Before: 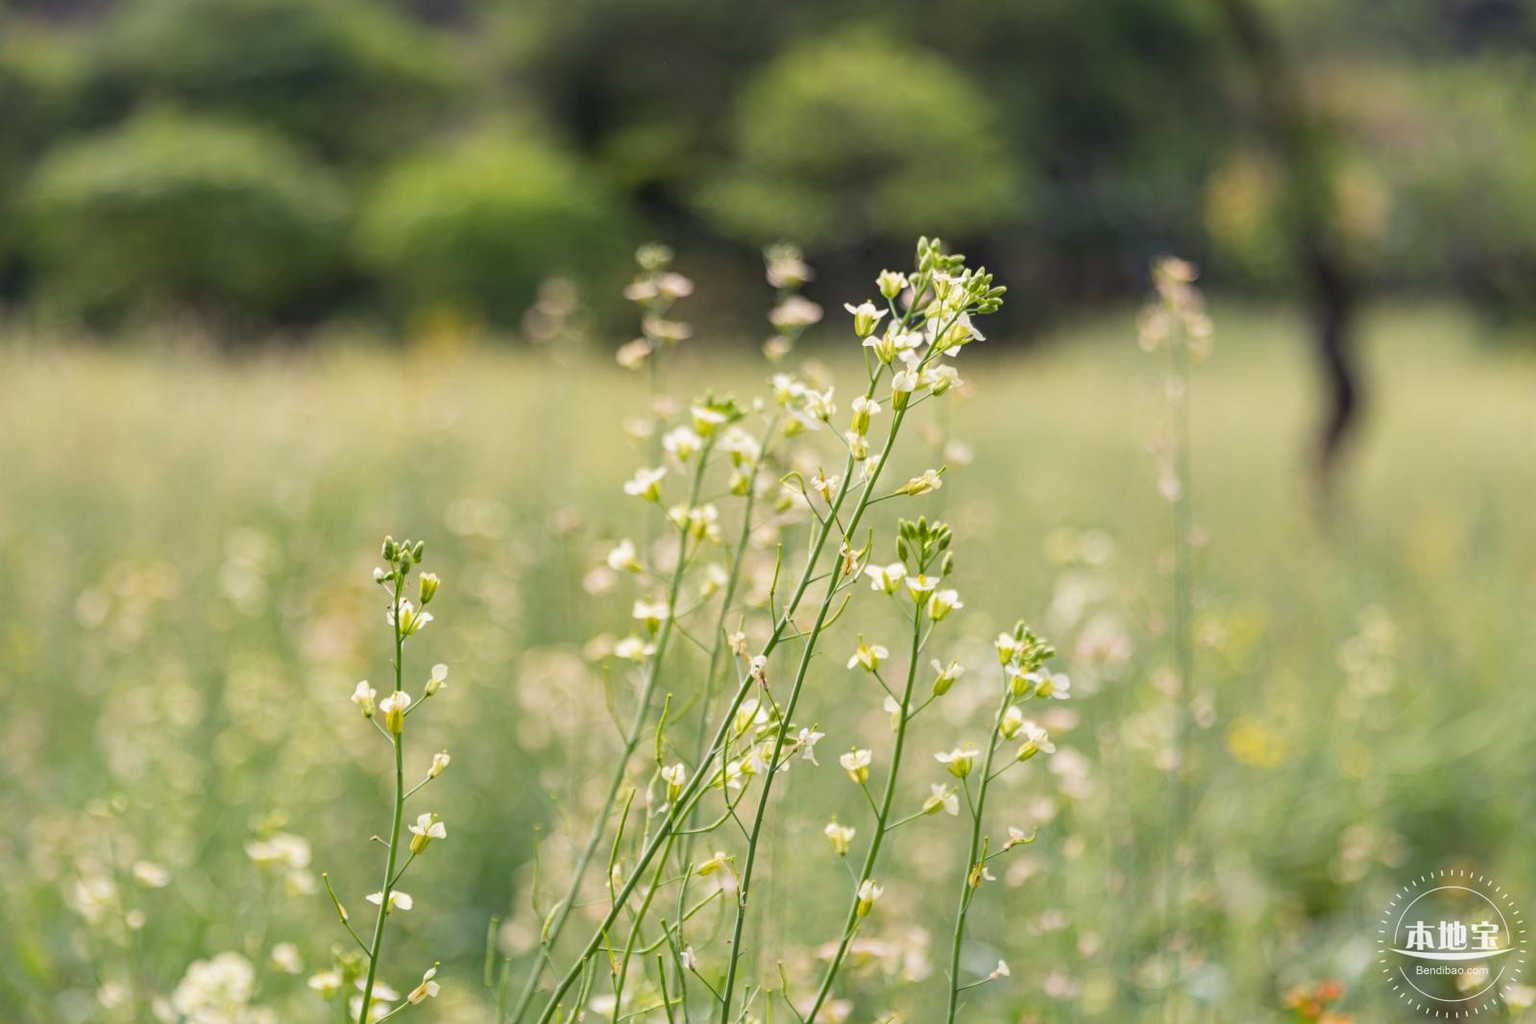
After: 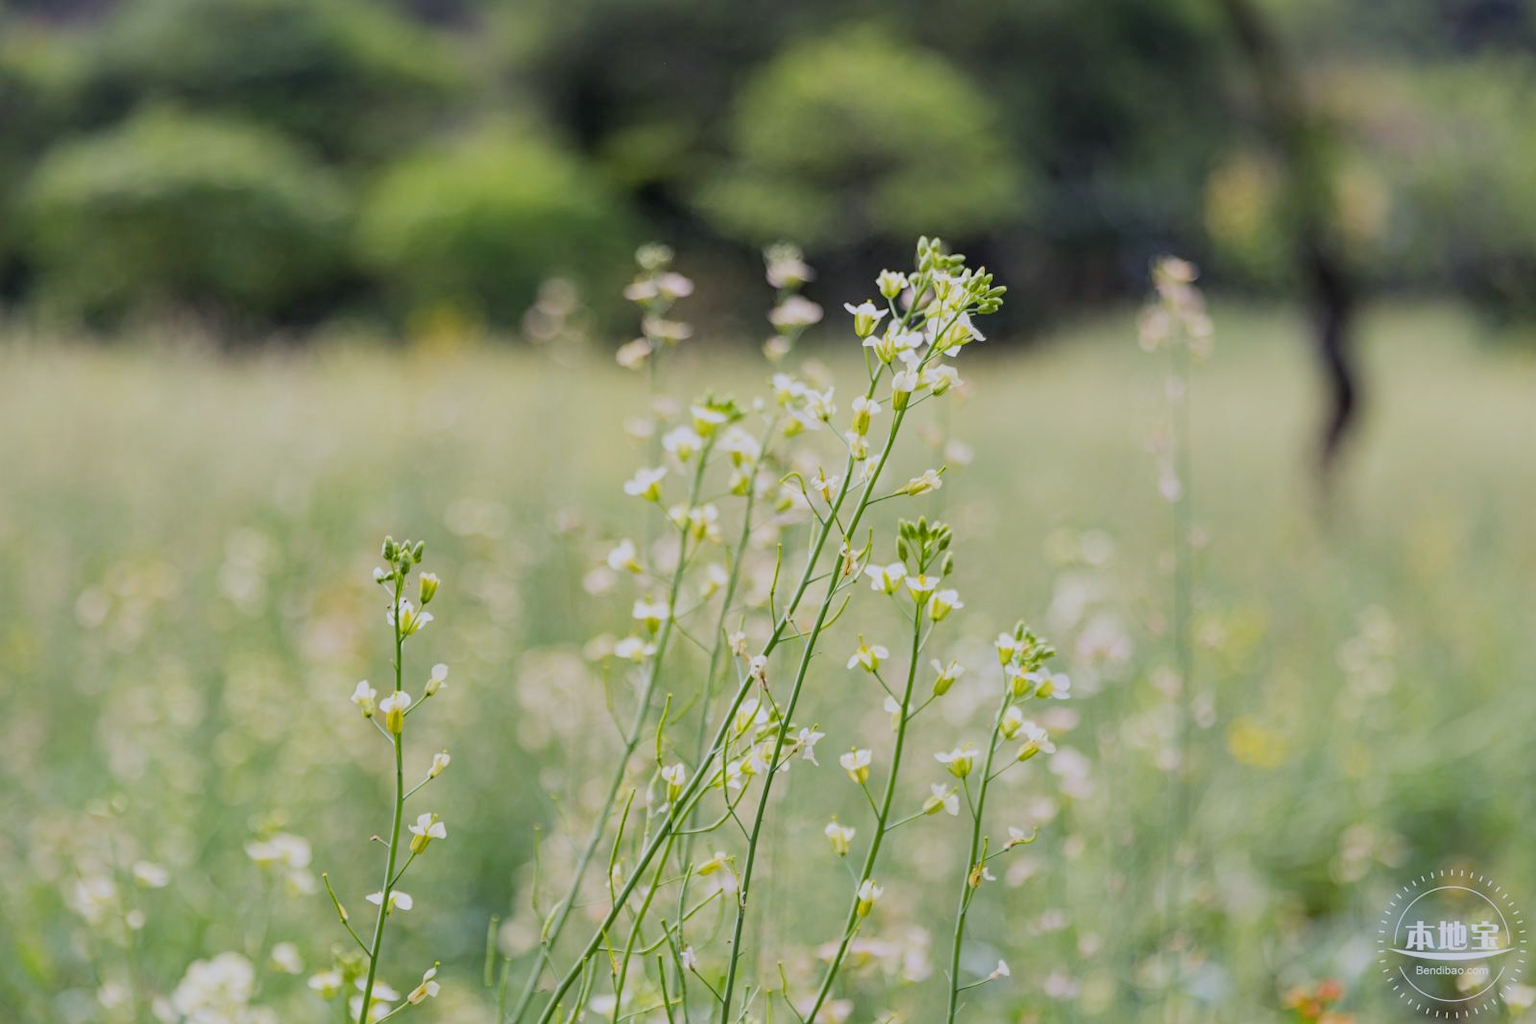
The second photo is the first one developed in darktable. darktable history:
white balance: red 0.967, blue 1.119, emerald 0.756
filmic rgb: black relative exposure -16 EV, white relative exposure 6.12 EV, hardness 5.22
